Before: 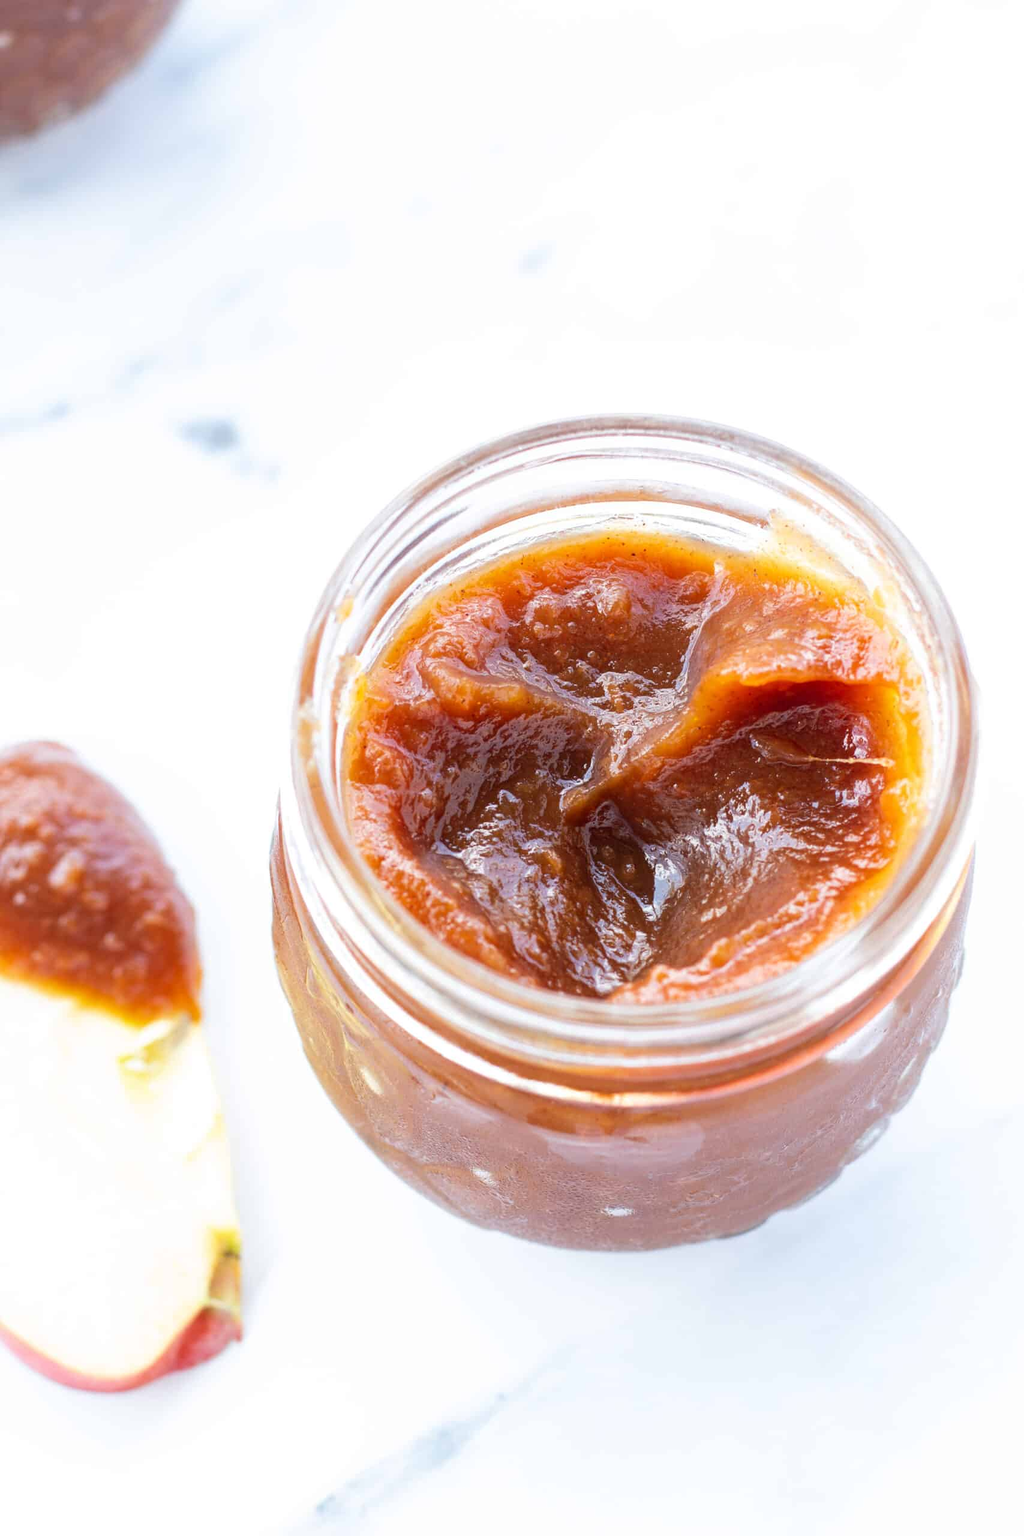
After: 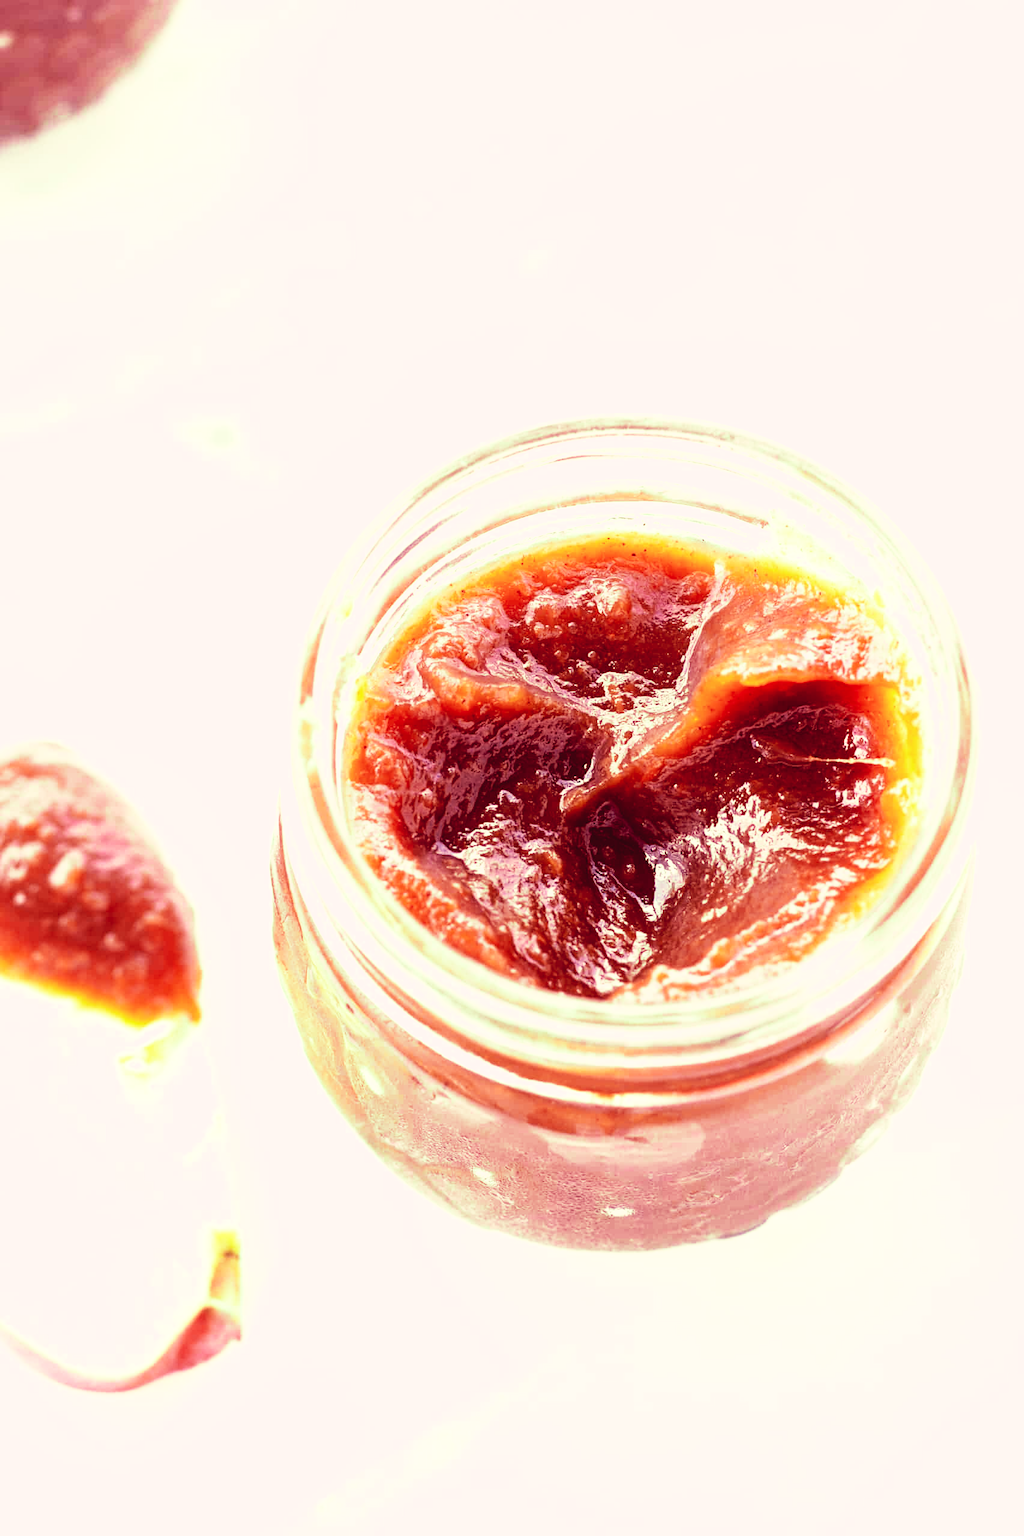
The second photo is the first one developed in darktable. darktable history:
tone curve: curves: ch0 [(0, 0) (0.003, 0.03) (0.011, 0.022) (0.025, 0.018) (0.044, 0.031) (0.069, 0.035) (0.1, 0.04) (0.136, 0.046) (0.177, 0.063) (0.224, 0.087) (0.277, 0.15) (0.335, 0.252) (0.399, 0.354) (0.468, 0.475) (0.543, 0.602) (0.623, 0.73) (0.709, 0.856) (0.801, 0.945) (0.898, 0.987) (1, 1)], preserve colors none
color look up table: target L [95.28, 96.37, 96.18, 75.25, 96.75, 77.4, 74.57, 66.63, 67.36, 66.7, 50.45, 37.16, 31.35, 34.67, 15.08, 200.4, 78.21, 70.53, 63.67, 66.56, 58.25, 50.23, 51.96, 48.19, 47.46, 36.74, 37.24, 22.07, 9.135, 90.49, 91.83, 70.17, 69.1, 52.03, 55.6, 54.38, 51.51, 49.92, 34.54, 32.25, 25.9, 27.1, 8.501, 11.83, 77.33, 96.5, 70.4, 67.32, 51.36], target a [-54.17, -45.92, -39.74, -61.9, -35.33, -20.38, -20.19, -45.5, 3.353, 1.294, 14.7, -4.049, -14.53, 12.94, 27.67, 0, 11.68, 5.525, 24.27, 16.49, 31.4, 51.23, 18.24, 43.18, 48.3, 29.57, 35.91, 31.91, 44.93, 32.41, 28.04, 23.22, 10.68, 57.56, 12.52, 38.46, 57.54, 51.63, 13.85, 29.6, 27.93, 29.93, 46.73, 45.03, -45.74, -39.48, -23.82, 1.98, -14.49], target b [83.88, 52.69, 24.67, 54.95, 33.13, 57.98, 24.82, 36.48, 46.49, 26.81, 33.93, -0.12, 17.23, 16.44, 5.317, 0, 10.09, 48.96, 17.1, 26.35, 7.815, 37.93, 6.172, 34.86, 19.13, 25.68, 12.43, 17.04, 2.248, 14.09, 16.32, -14.43, -14.04, -19.21, -31.67, -20.38, -32.28, -4.246, -15.44, -52.31, -9.344, -25.97, -35.11, -32.3, -7.91, 24.74, -17.89, -0.058, -15.96], num patches 49
